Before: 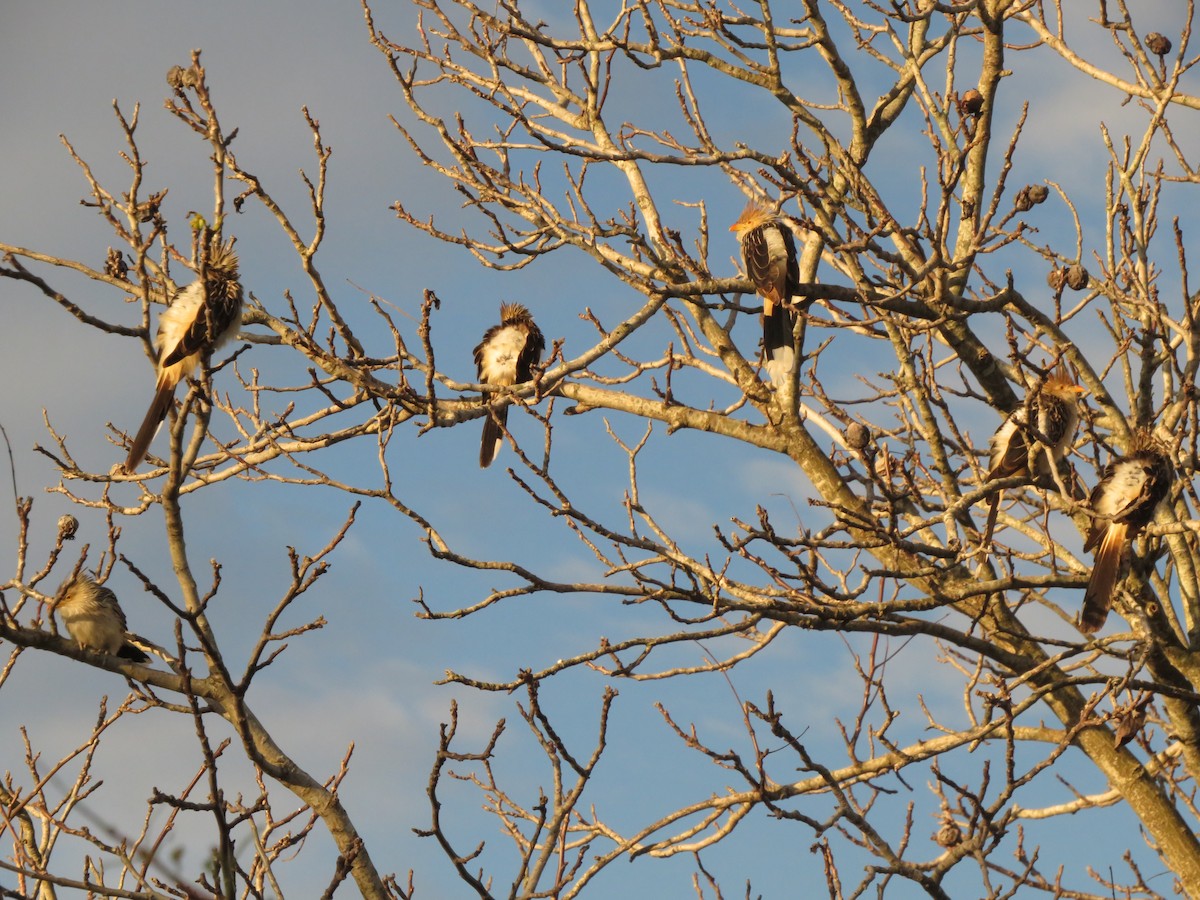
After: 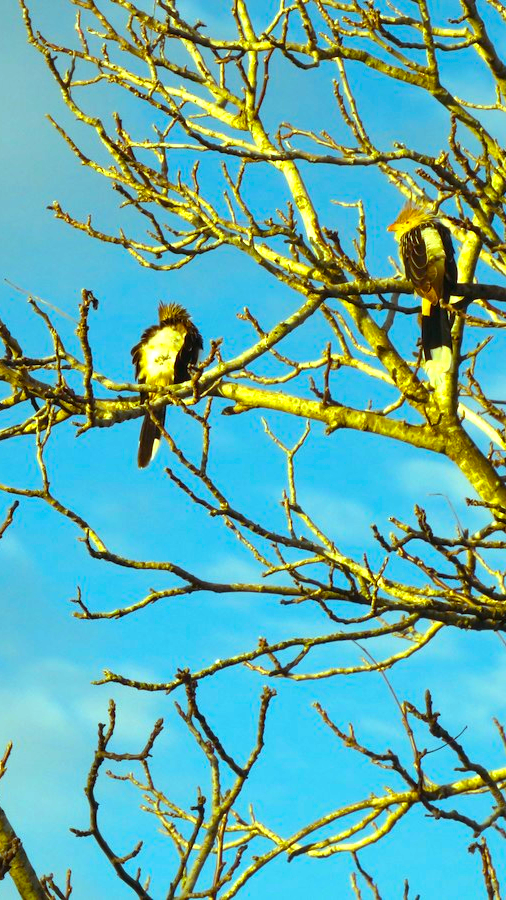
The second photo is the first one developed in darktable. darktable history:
color balance rgb: linear chroma grading › global chroma 9%, perceptual saturation grading › global saturation 36%, perceptual saturation grading › shadows 35%, perceptual brilliance grading › global brilliance 21.21%, perceptual brilliance grading › shadows -35%, global vibrance 21.21%
color balance: mode lift, gamma, gain (sRGB), lift [0.997, 0.979, 1.021, 1.011], gamma [1, 1.084, 0.916, 0.998], gain [1, 0.87, 1.13, 1.101], contrast 4.55%, contrast fulcrum 38.24%, output saturation 104.09%
crop: left 28.583%, right 29.231%
